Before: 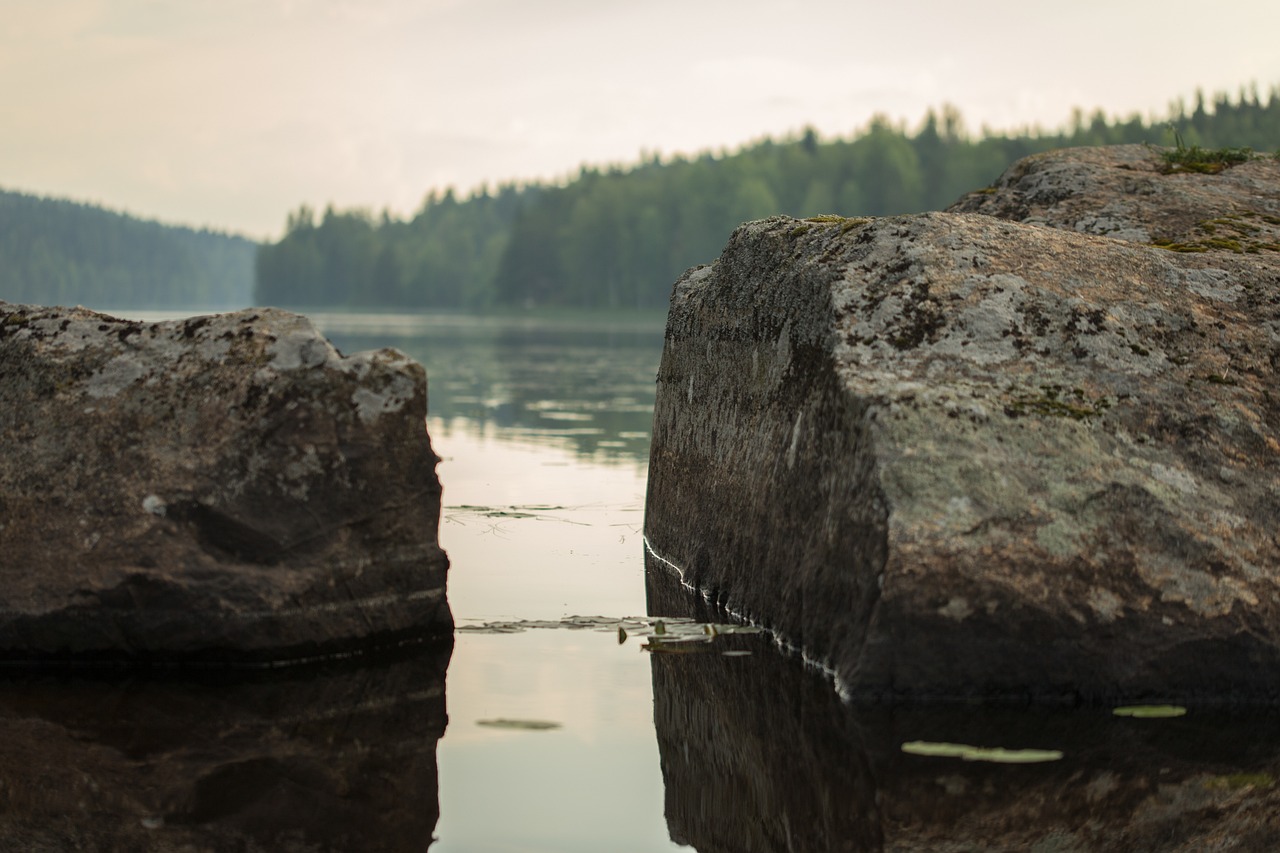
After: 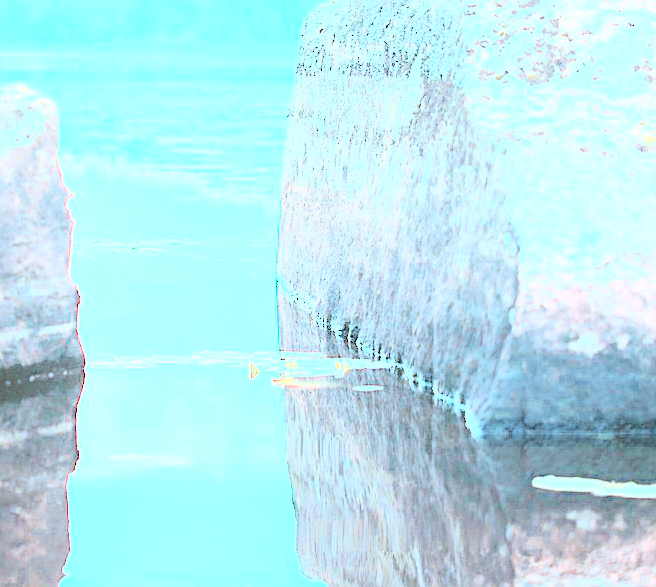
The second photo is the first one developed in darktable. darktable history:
crop and rotate: left 28.881%, top 31.166%, right 19.856%
exposure: exposure 1.161 EV, compensate exposure bias true, compensate highlight preservation false
sharpen: on, module defaults
contrast brightness saturation: contrast 0.431, brightness 0.565, saturation -0.202
tone curve: curves: ch0 [(0, 0) (0.417, 0.851) (1, 1)]
shadows and highlights: shadows -22.28, highlights 45.86, soften with gaussian
color calibration: output R [1.422, -0.35, -0.252, 0], output G [-0.238, 1.259, -0.084, 0], output B [-0.081, -0.196, 1.58, 0], output brightness [0.49, 0.671, -0.57, 0], gray › normalize channels true, illuminant as shot in camera, x 0.377, y 0.393, temperature 4166.92 K, gamut compression 0.024
